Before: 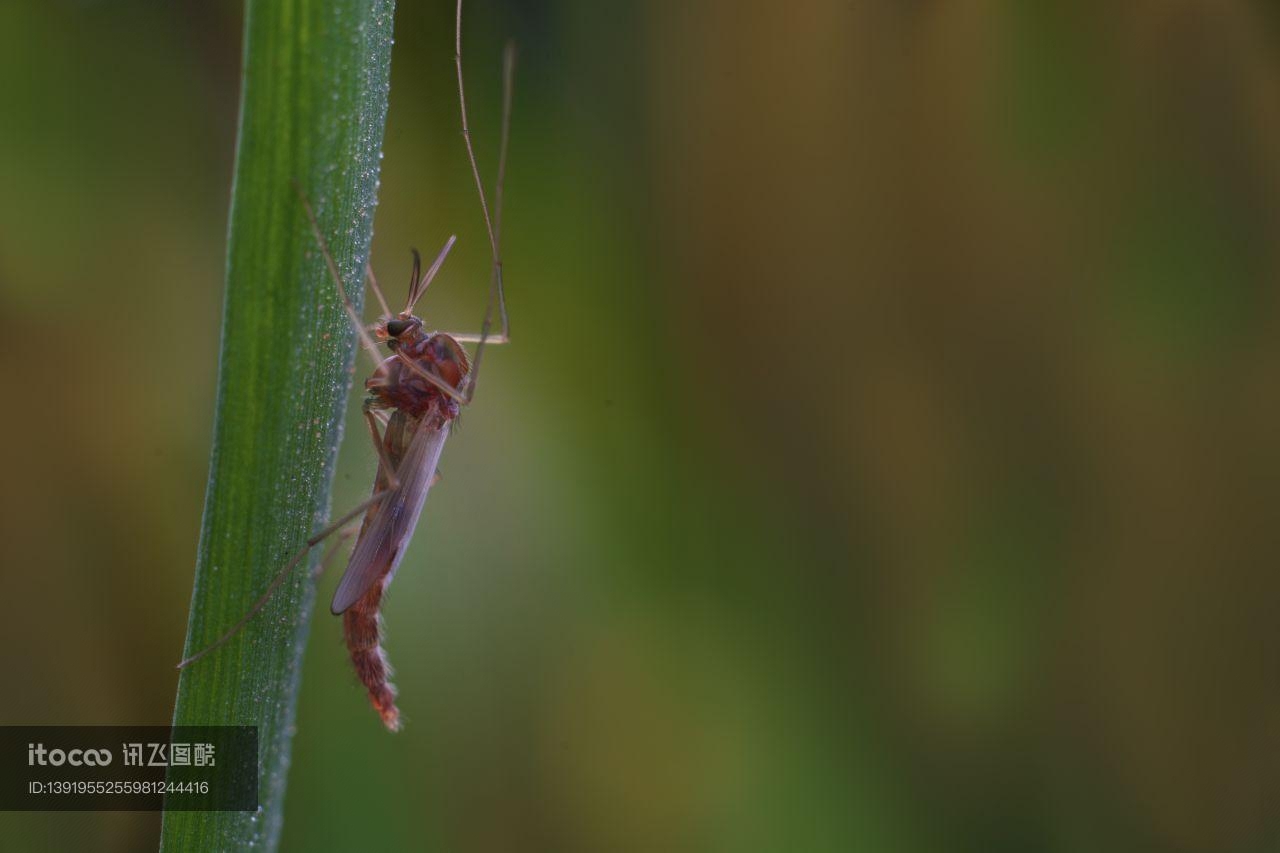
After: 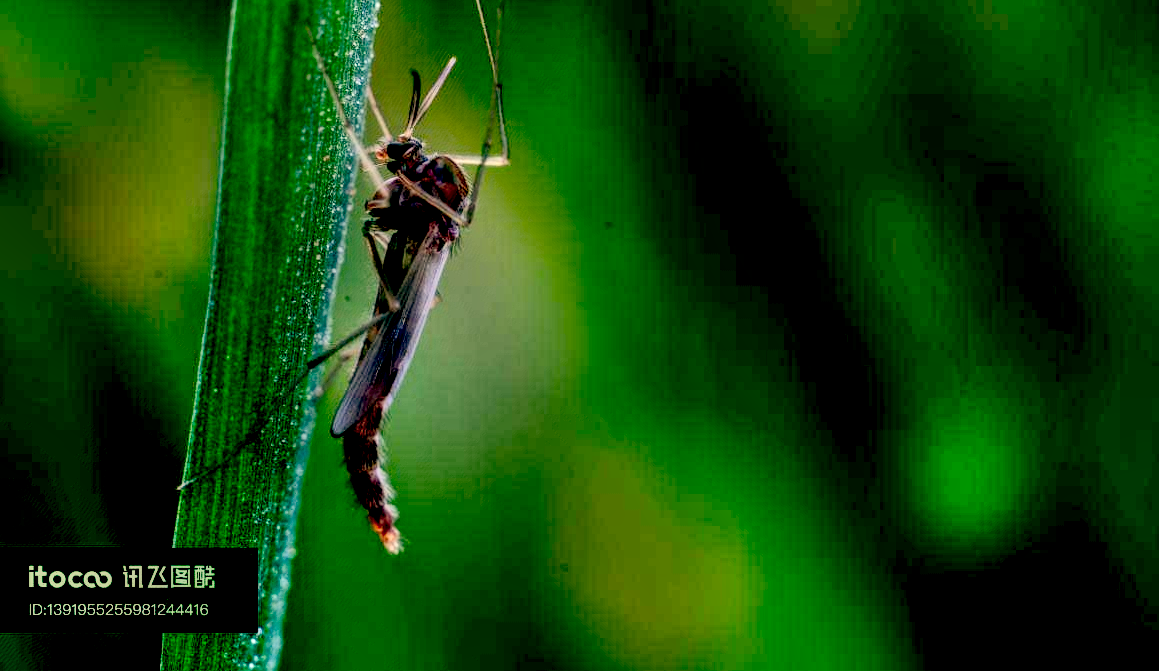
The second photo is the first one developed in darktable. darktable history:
crop: top 20.916%, right 9.437%, bottom 0.316%
shadows and highlights: shadows 60, soften with gaussian
local contrast: detail 150%
color balance: lift [1.005, 0.99, 1.007, 1.01], gamma [1, 1.034, 1.032, 0.966], gain [0.873, 1.055, 1.067, 0.933]
exposure: black level correction 0.056, compensate highlight preservation false
